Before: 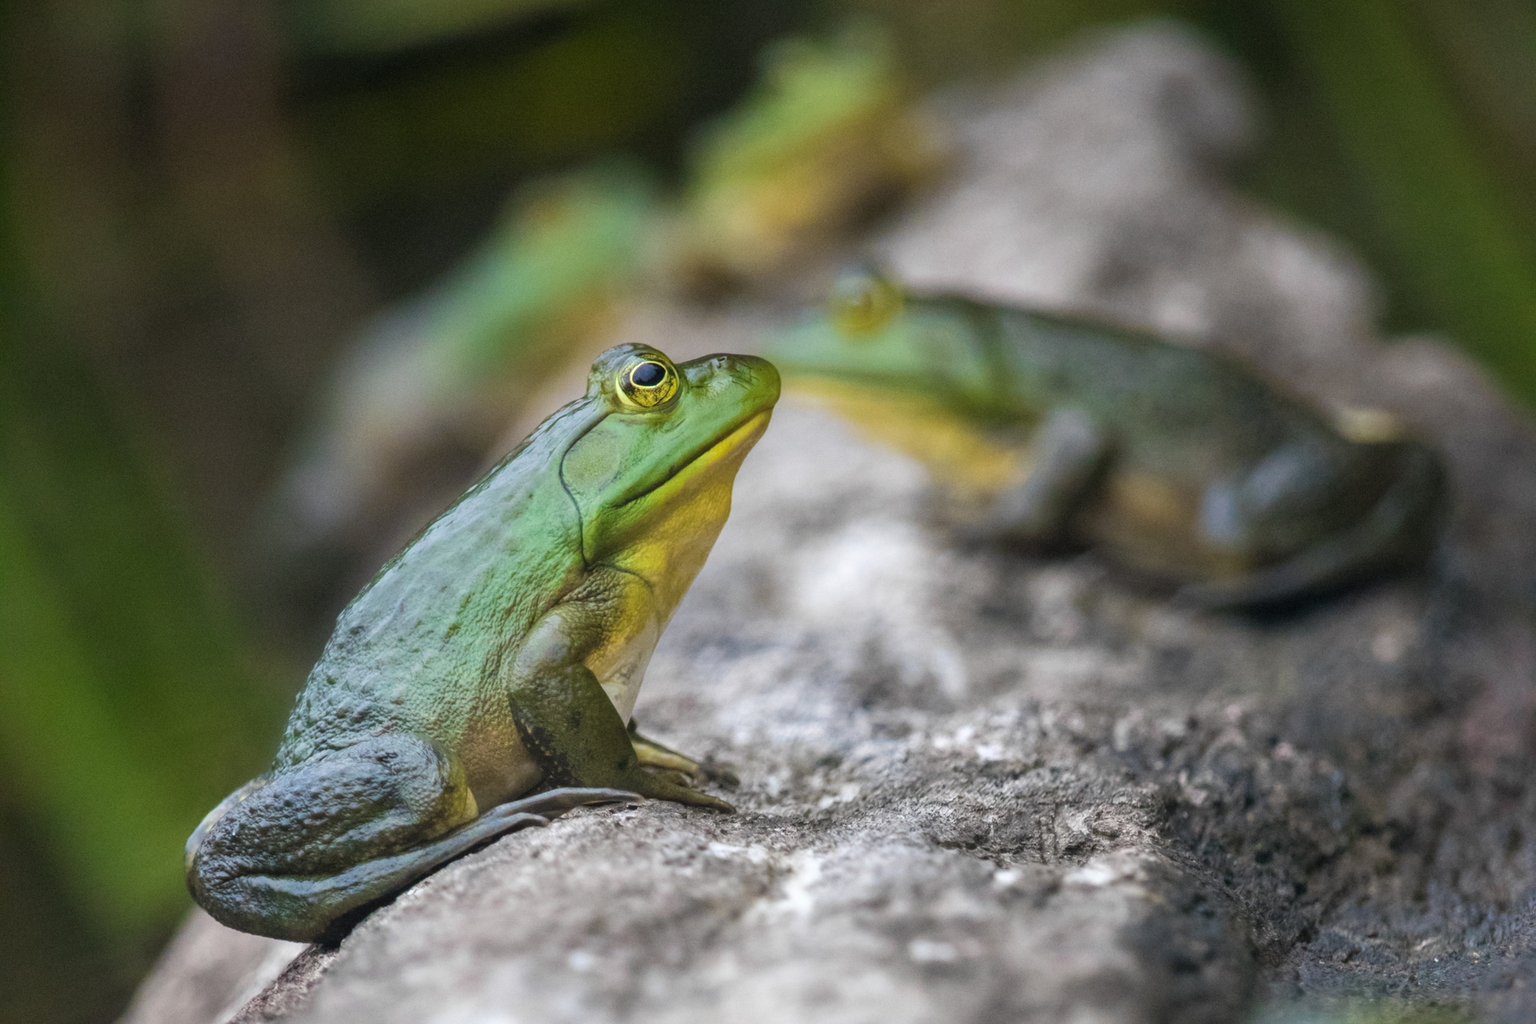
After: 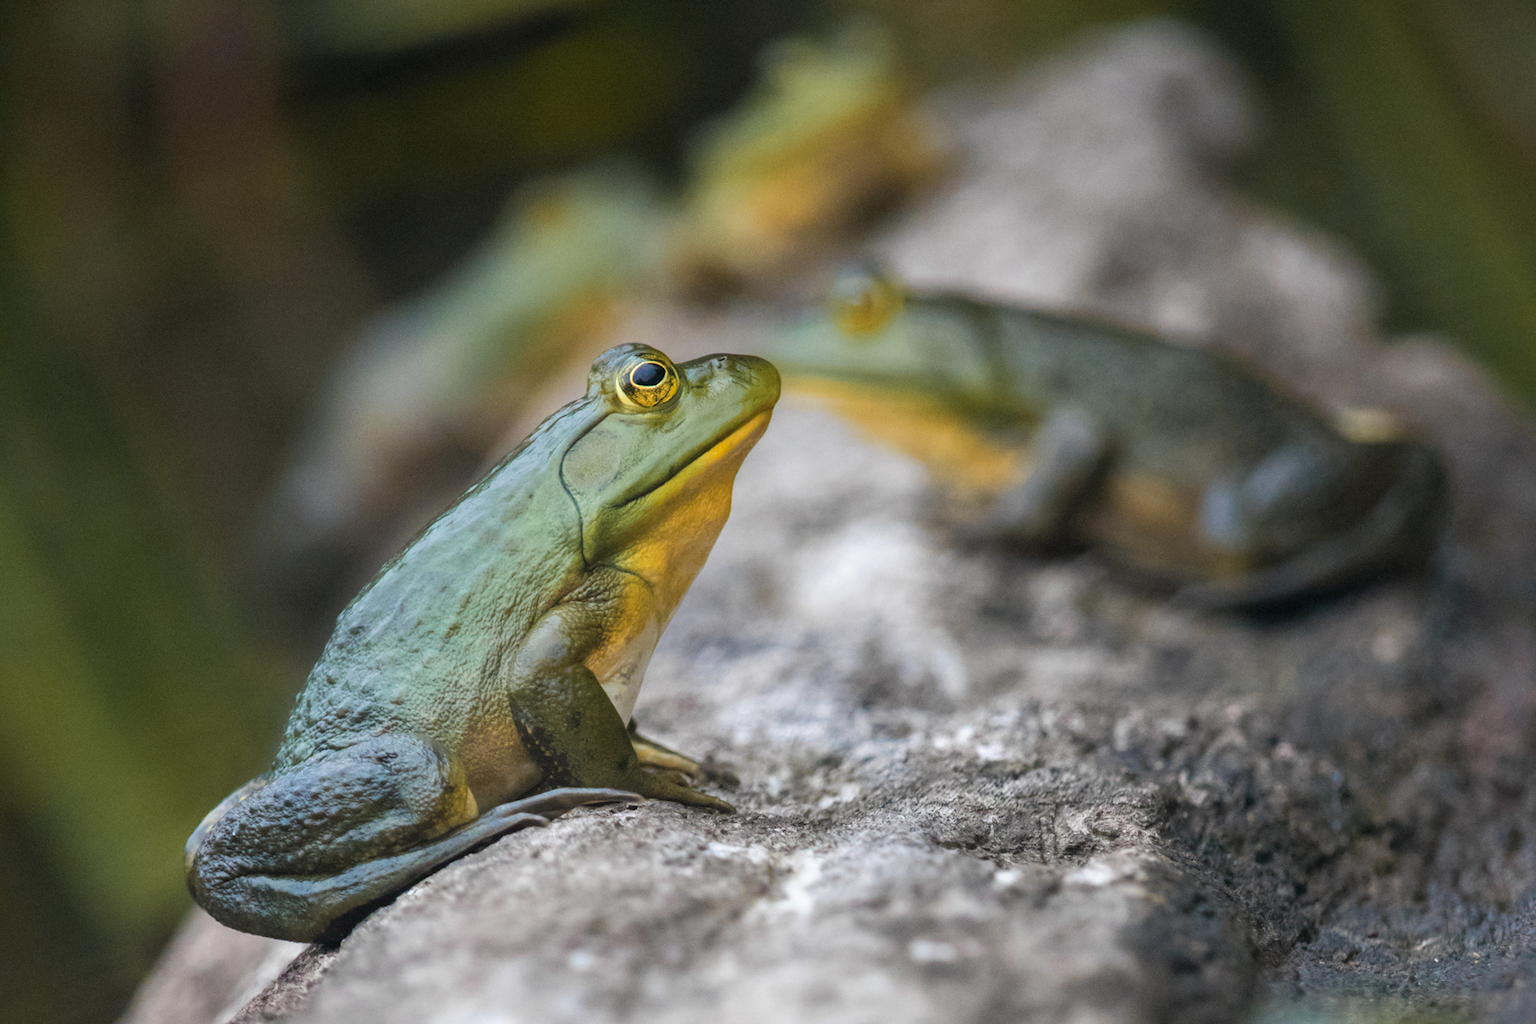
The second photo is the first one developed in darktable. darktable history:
color zones: curves: ch1 [(0.263, 0.53) (0.376, 0.287) (0.487, 0.512) (0.748, 0.547) (1, 0.513)]; ch2 [(0.262, 0.45) (0.751, 0.477)]
exposure: exposure -0.044 EV, compensate highlight preservation false
